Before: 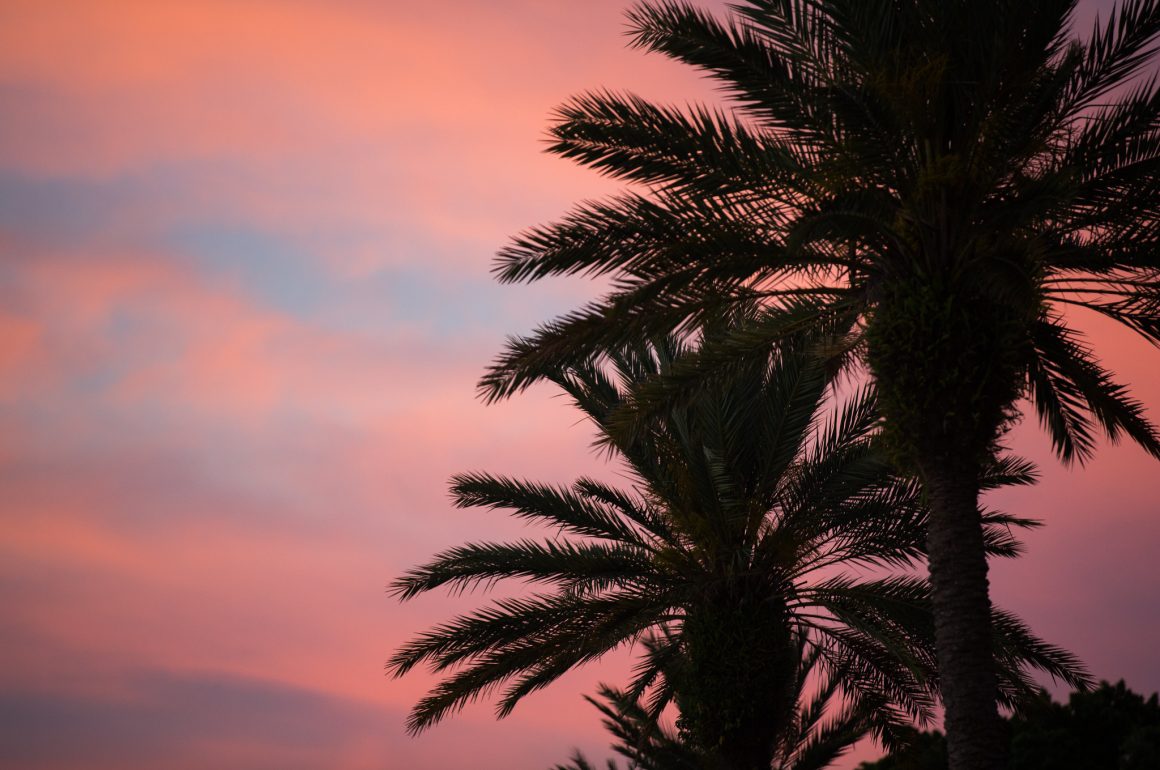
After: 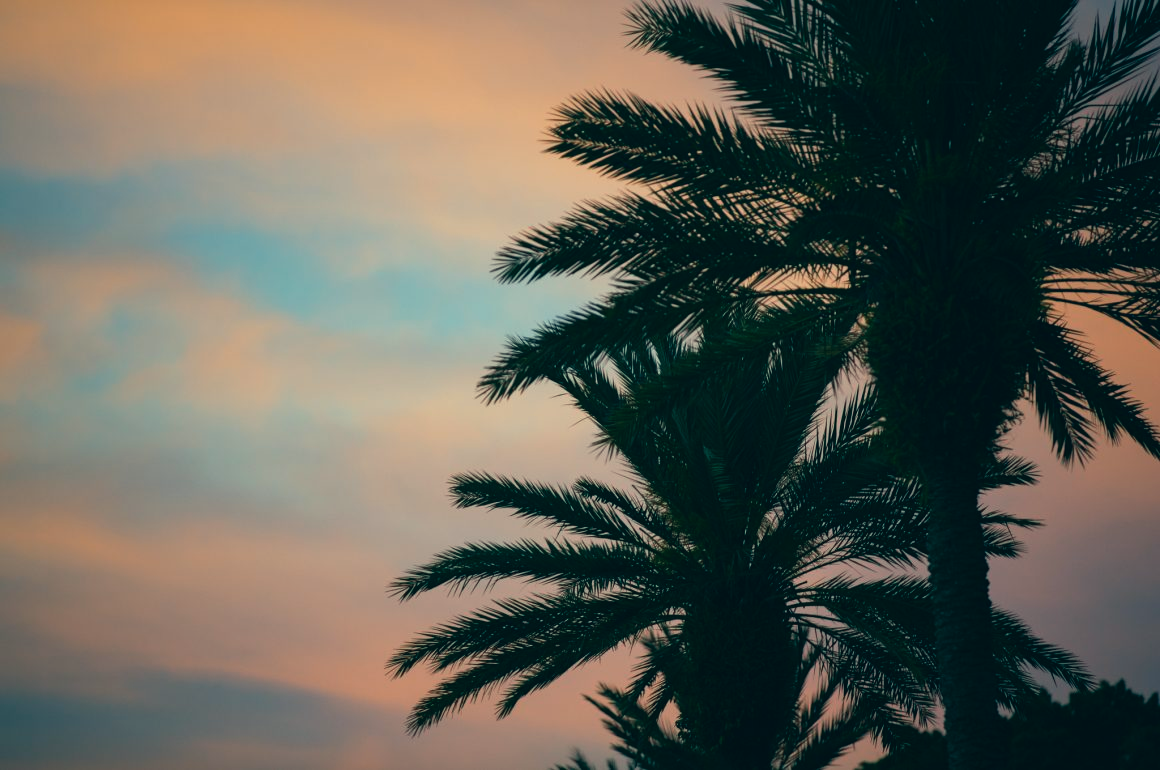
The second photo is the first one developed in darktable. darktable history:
color correction: highlights a* -19.62, highlights b* 9.8, shadows a* -20.51, shadows b* -11.08
